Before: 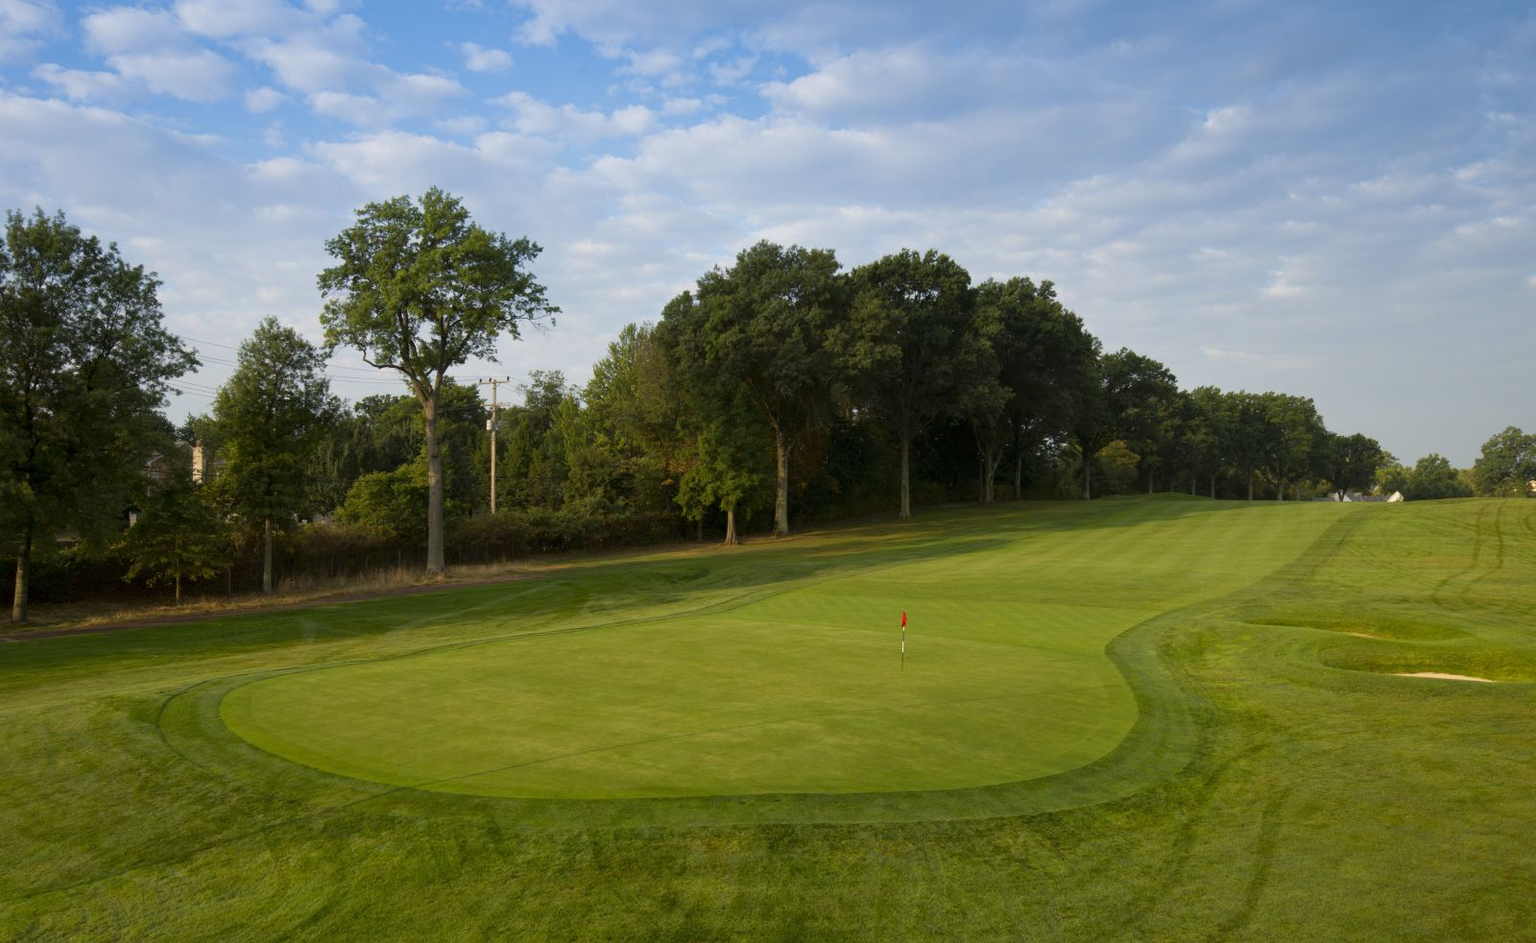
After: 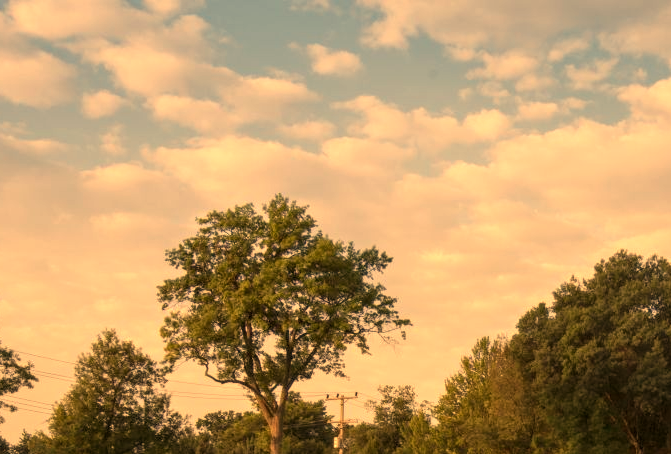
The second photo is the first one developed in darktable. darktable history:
crop and rotate: left 10.817%, top 0.062%, right 47.194%, bottom 53.626%
white balance: red 1.467, blue 0.684
local contrast: on, module defaults
color correction: highlights a* -4.28, highlights b* 6.53
